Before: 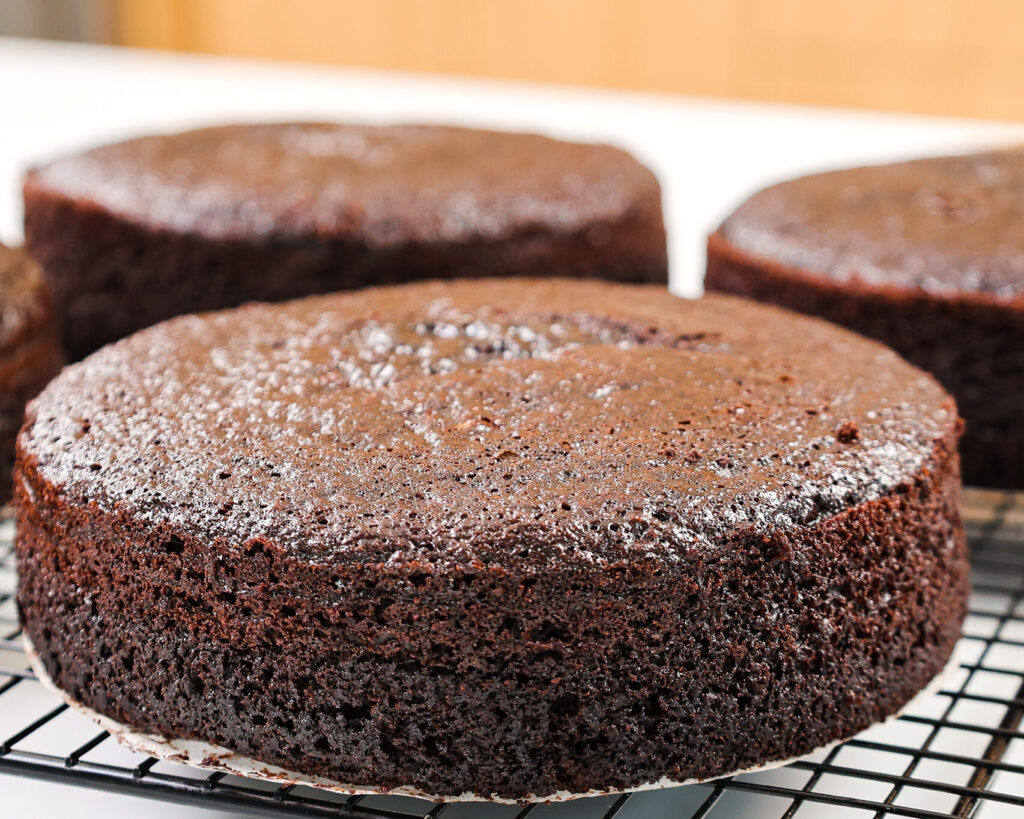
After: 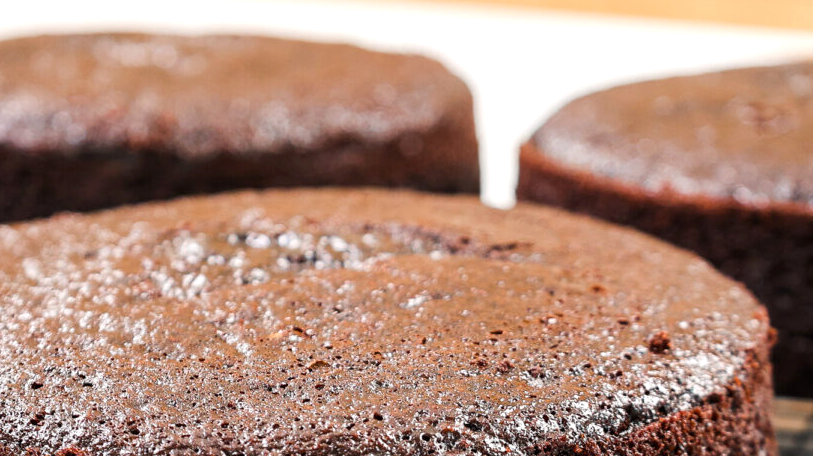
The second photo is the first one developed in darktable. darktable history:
crop: left 18.38%, top 11.092%, right 2.134%, bottom 33.217%
exposure: black level correction 0.001, exposure 0.5 EV, compensate exposure bias true, compensate highlight preservation false
